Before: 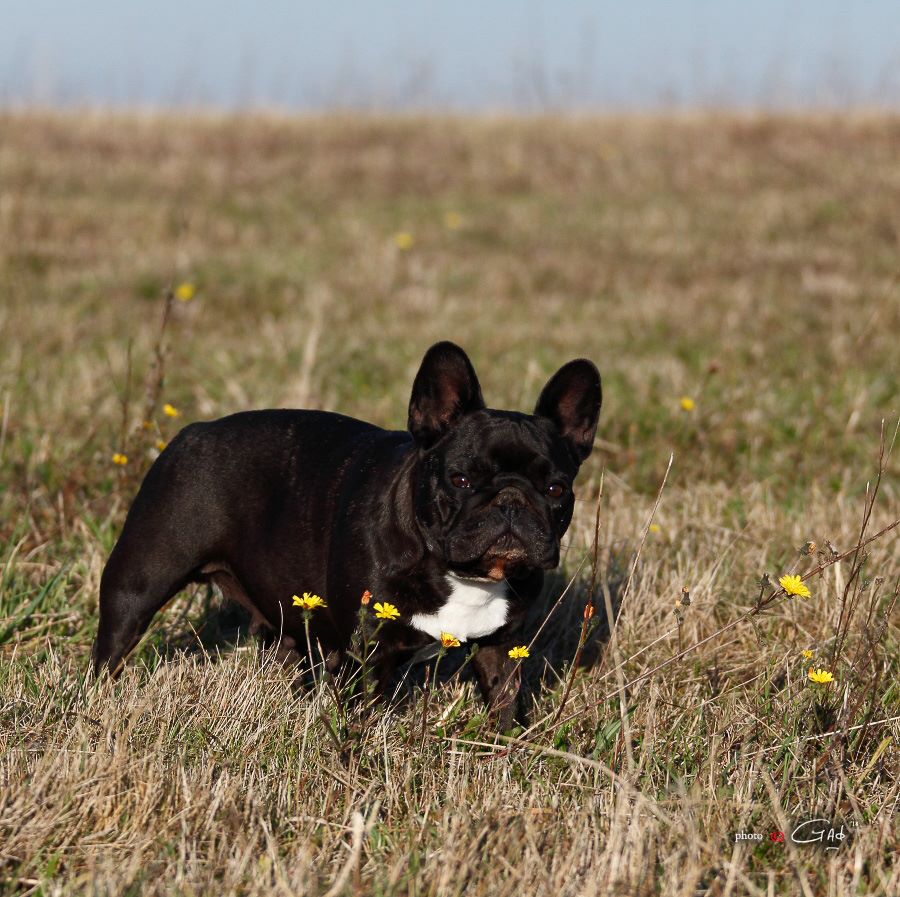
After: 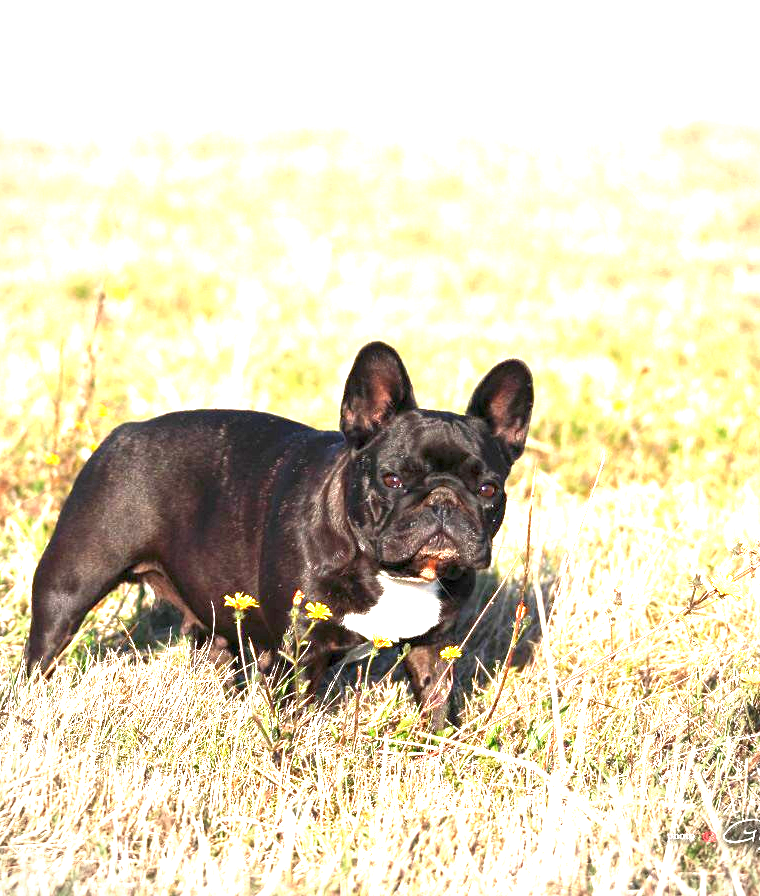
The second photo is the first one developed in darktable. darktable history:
crop: left 7.632%, right 7.86%
vignetting: fall-off radius 61.15%, unbound false
exposure: exposure 2.936 EV, compensate exposure bias true, compensate highlight preservation false
